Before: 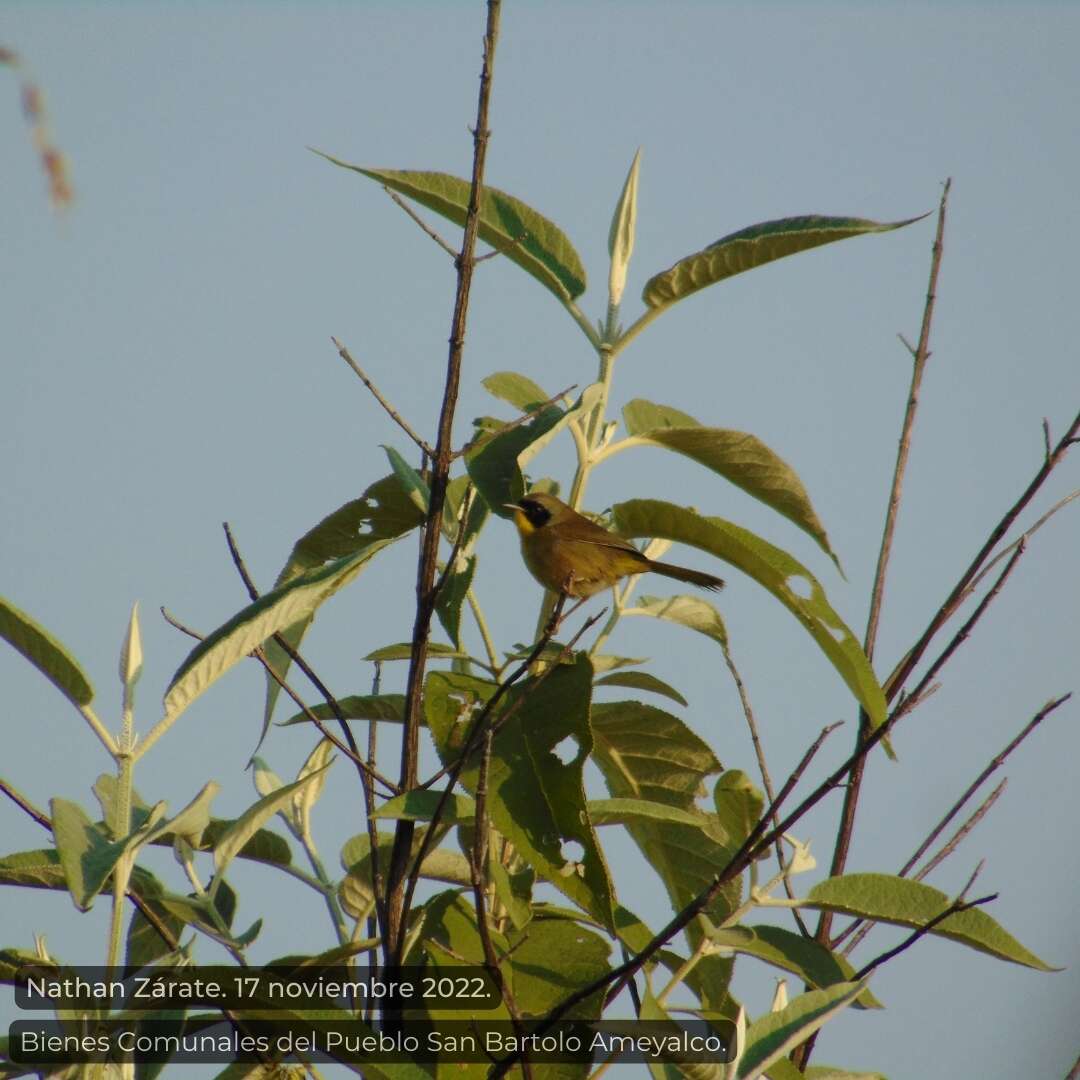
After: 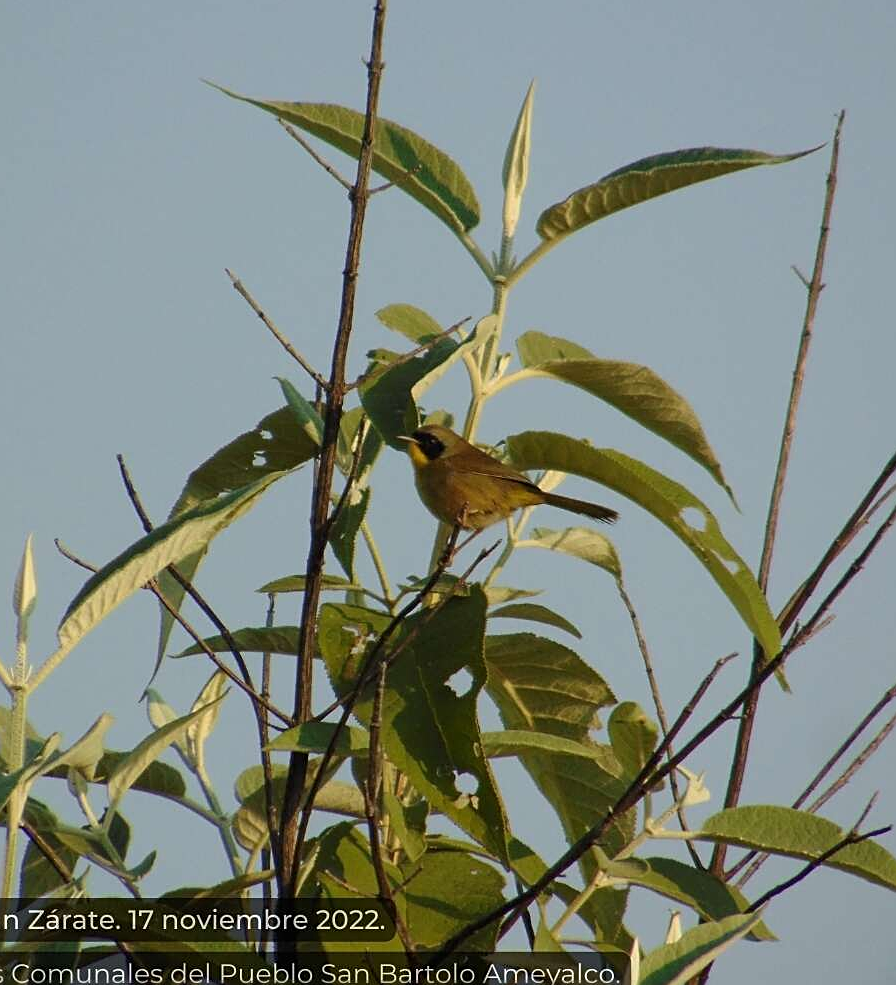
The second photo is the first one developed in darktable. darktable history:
sharpen: on, module defaults
crop: left 9.828%, top 6.309%, right 7.117%, bottom 2.456%
